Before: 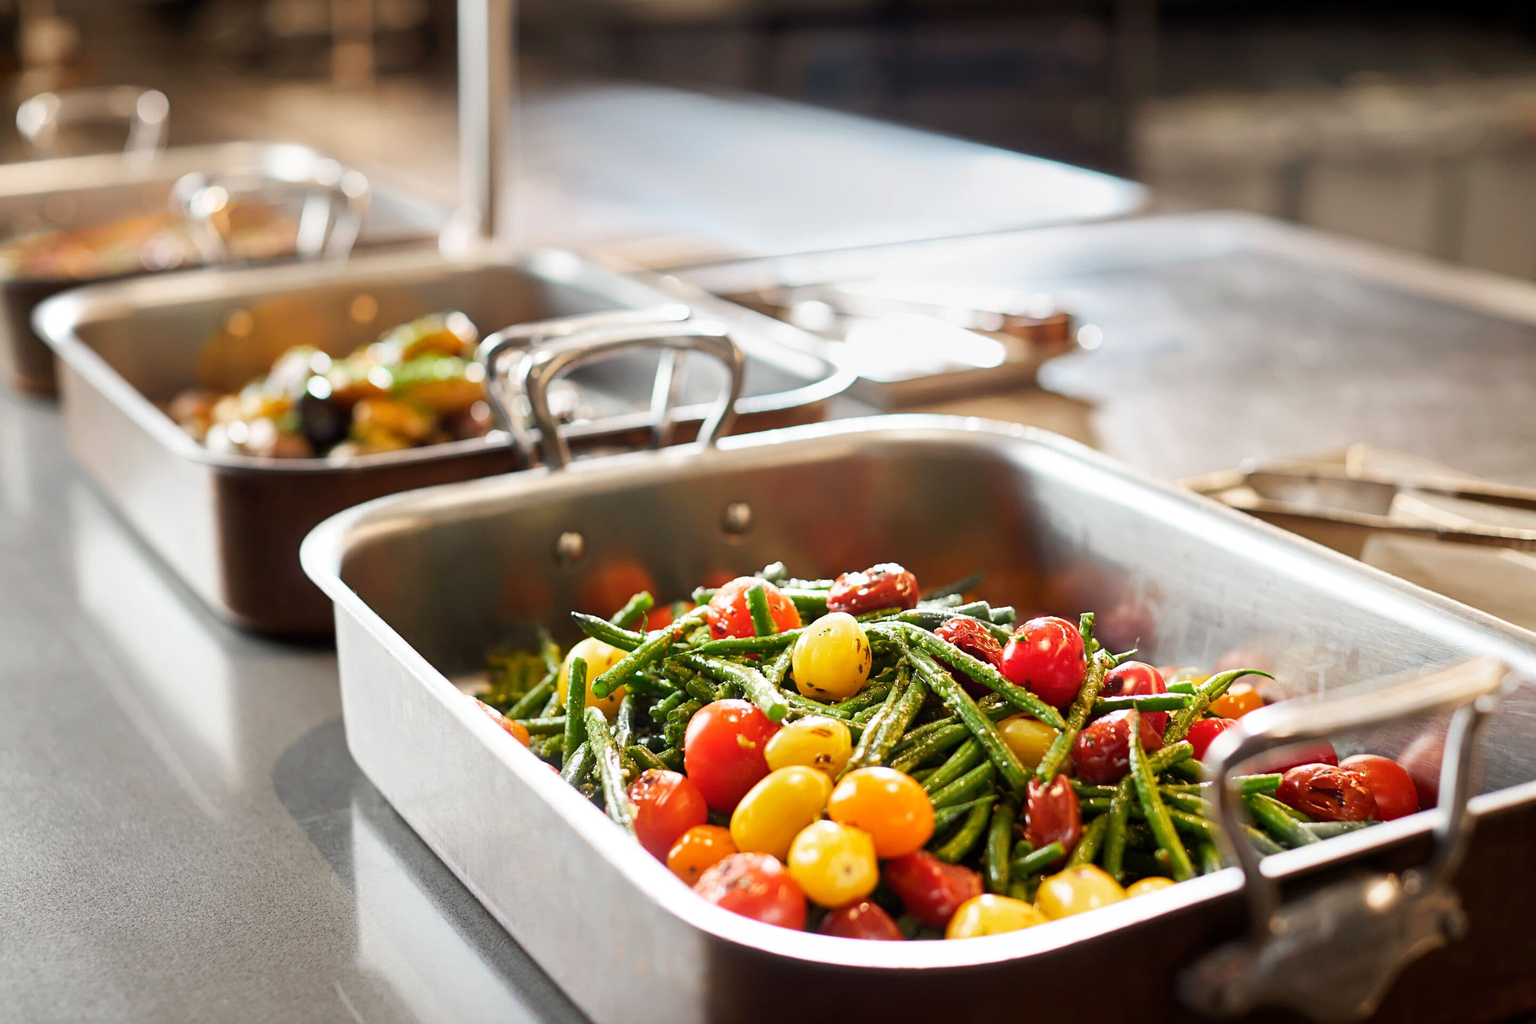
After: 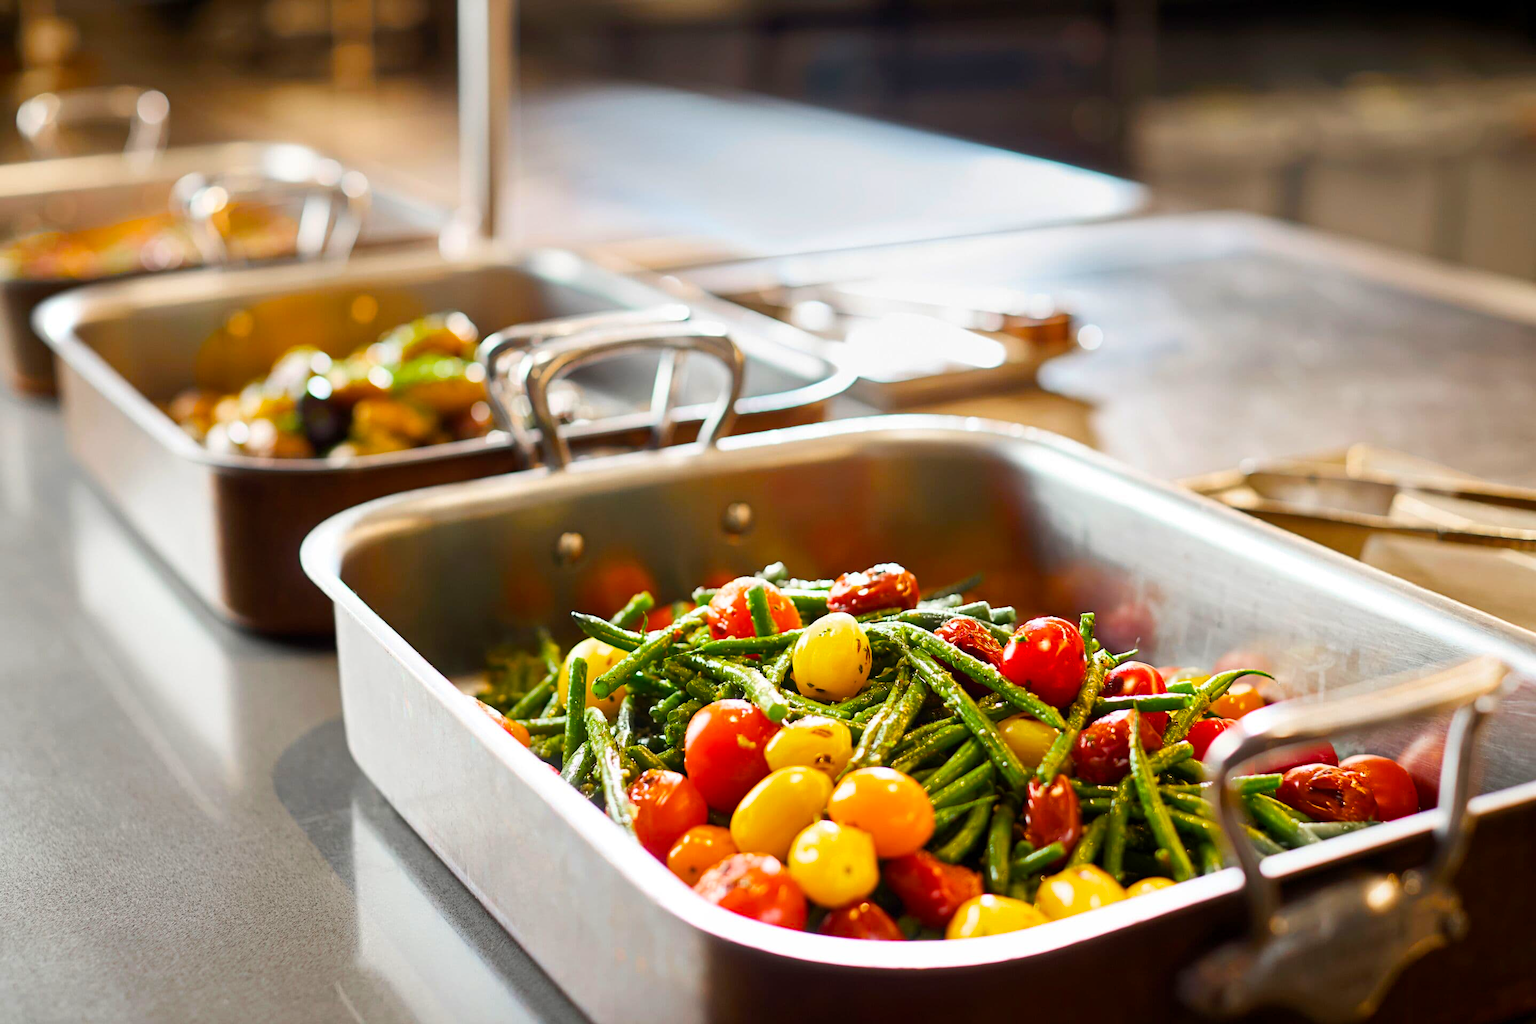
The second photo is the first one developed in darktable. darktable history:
white balance: emerald 1
color balance rgb: linear chroma grading › global chroma 15%, perceptual saturation grading › global saturation 30%
